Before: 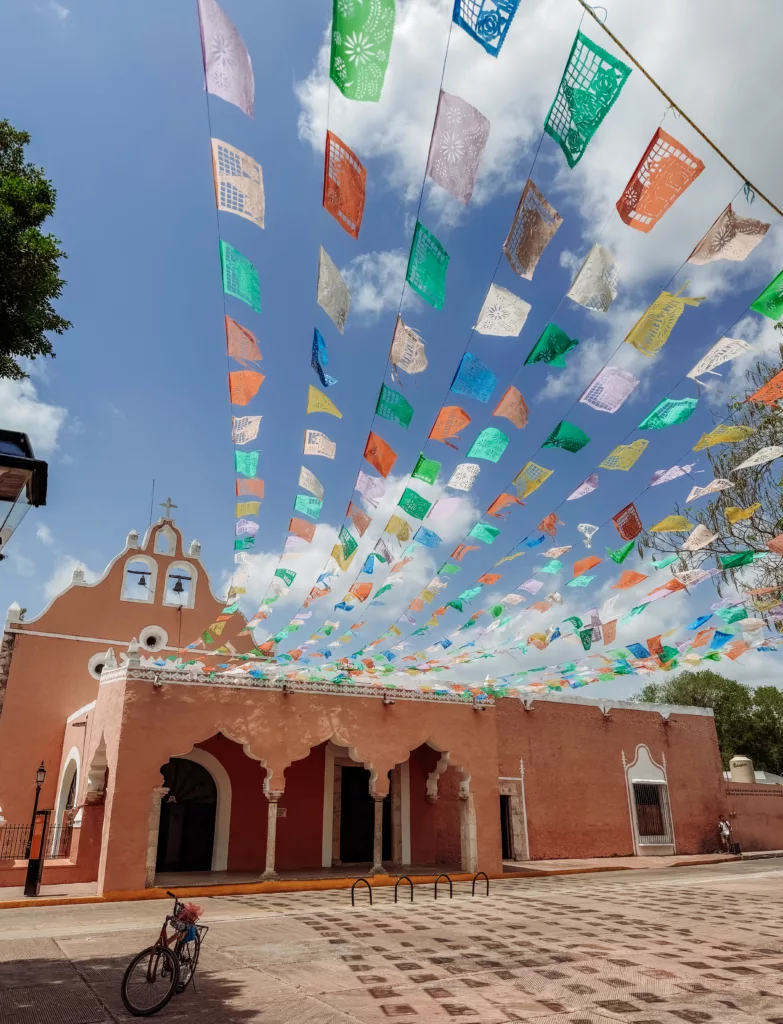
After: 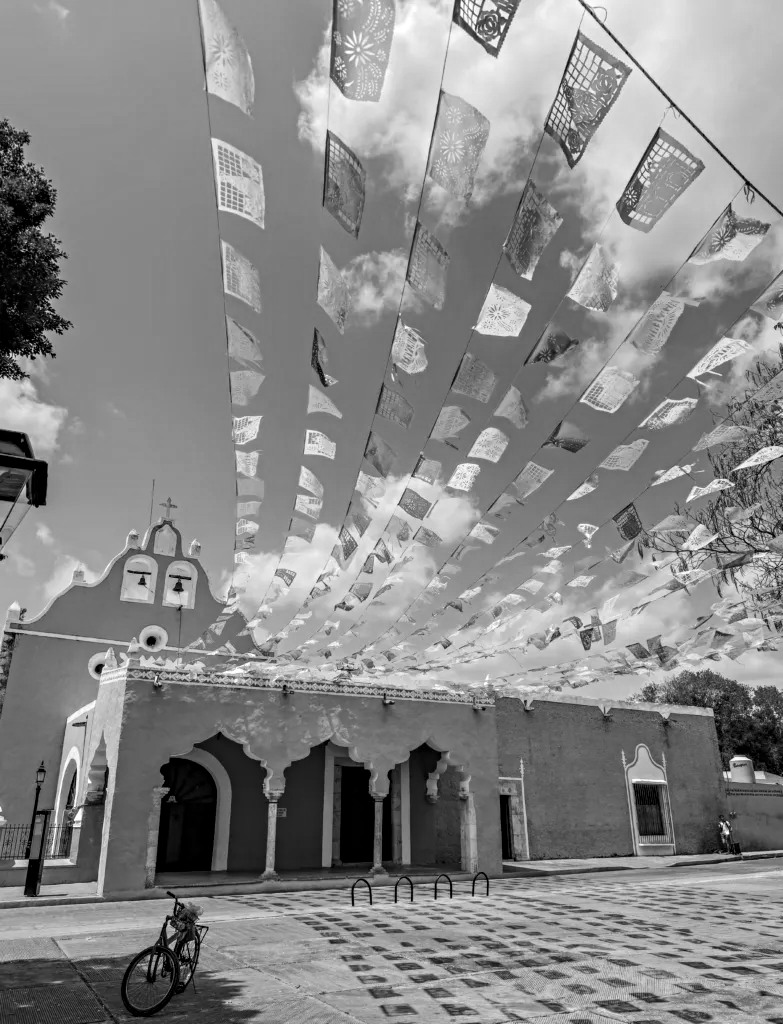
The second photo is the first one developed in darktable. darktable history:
contrast equalizer: y [[0.5, 0.501, 0.525, 0.597, 0.58, 0.514], [0.5 ×6], [0.5 ×6], [0 ×6], [0 ×6]]
monochrome: on, module defaults
